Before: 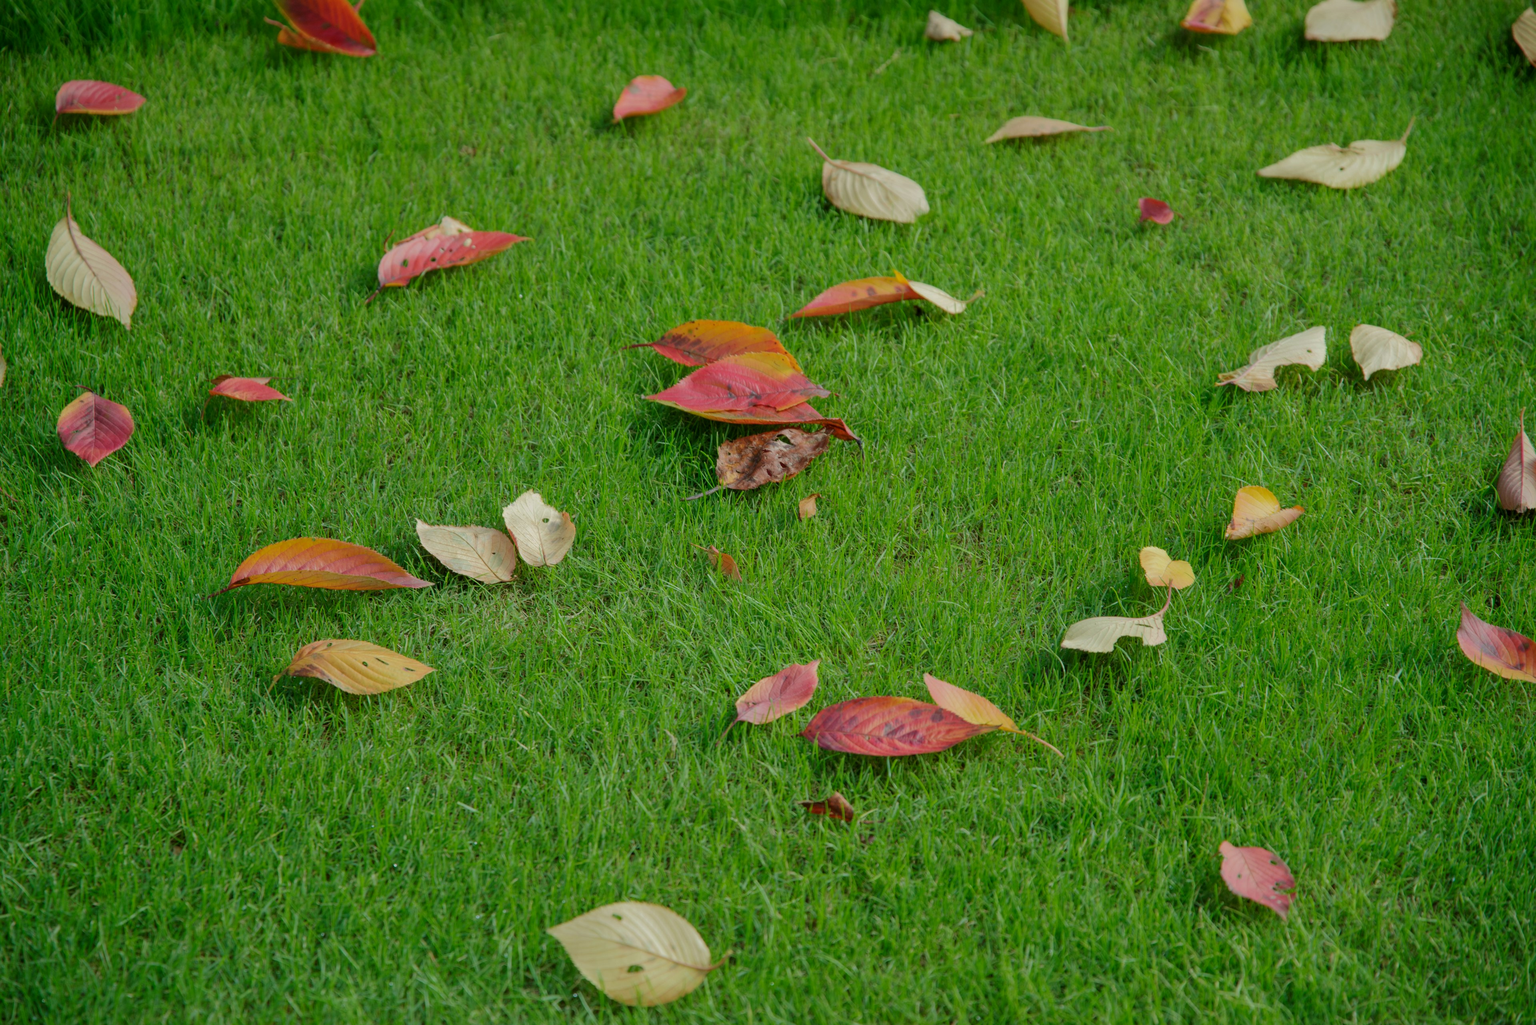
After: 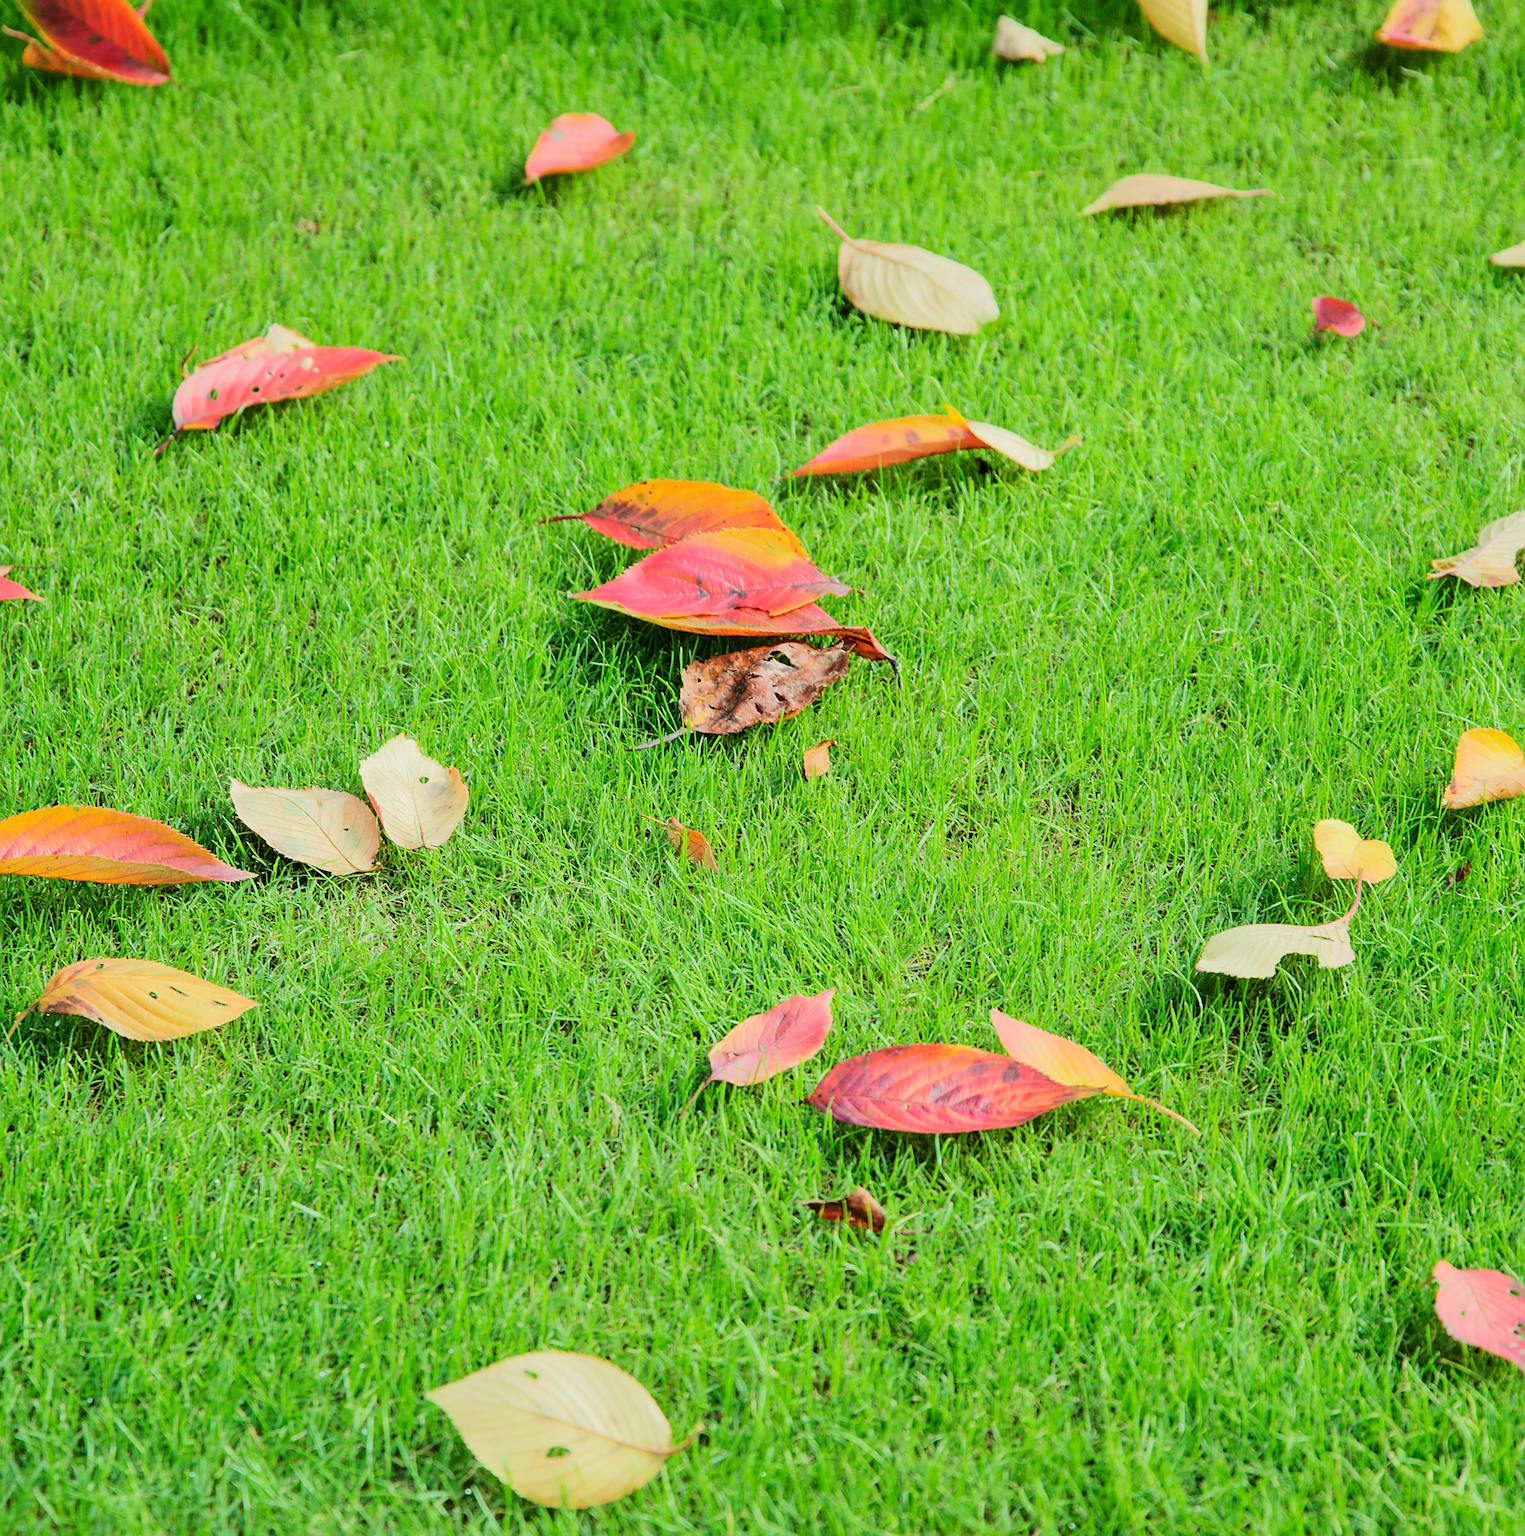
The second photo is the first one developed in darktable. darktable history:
sharpen: on, module defaults
crop: left 17.114%, right 16.586%
tone equalizer: -7 EV 0.154 EV, -6 EV 0.566 EV, -5 EV 1.12 EV, -4 EV 1.32 EV, -3 EV 1.14 EV, -2 EV 0.6 EV, -1 EV 0.167 EV, edges refinement/feathering 500, mask exposure compensation -1.57 EV, preserve details no
